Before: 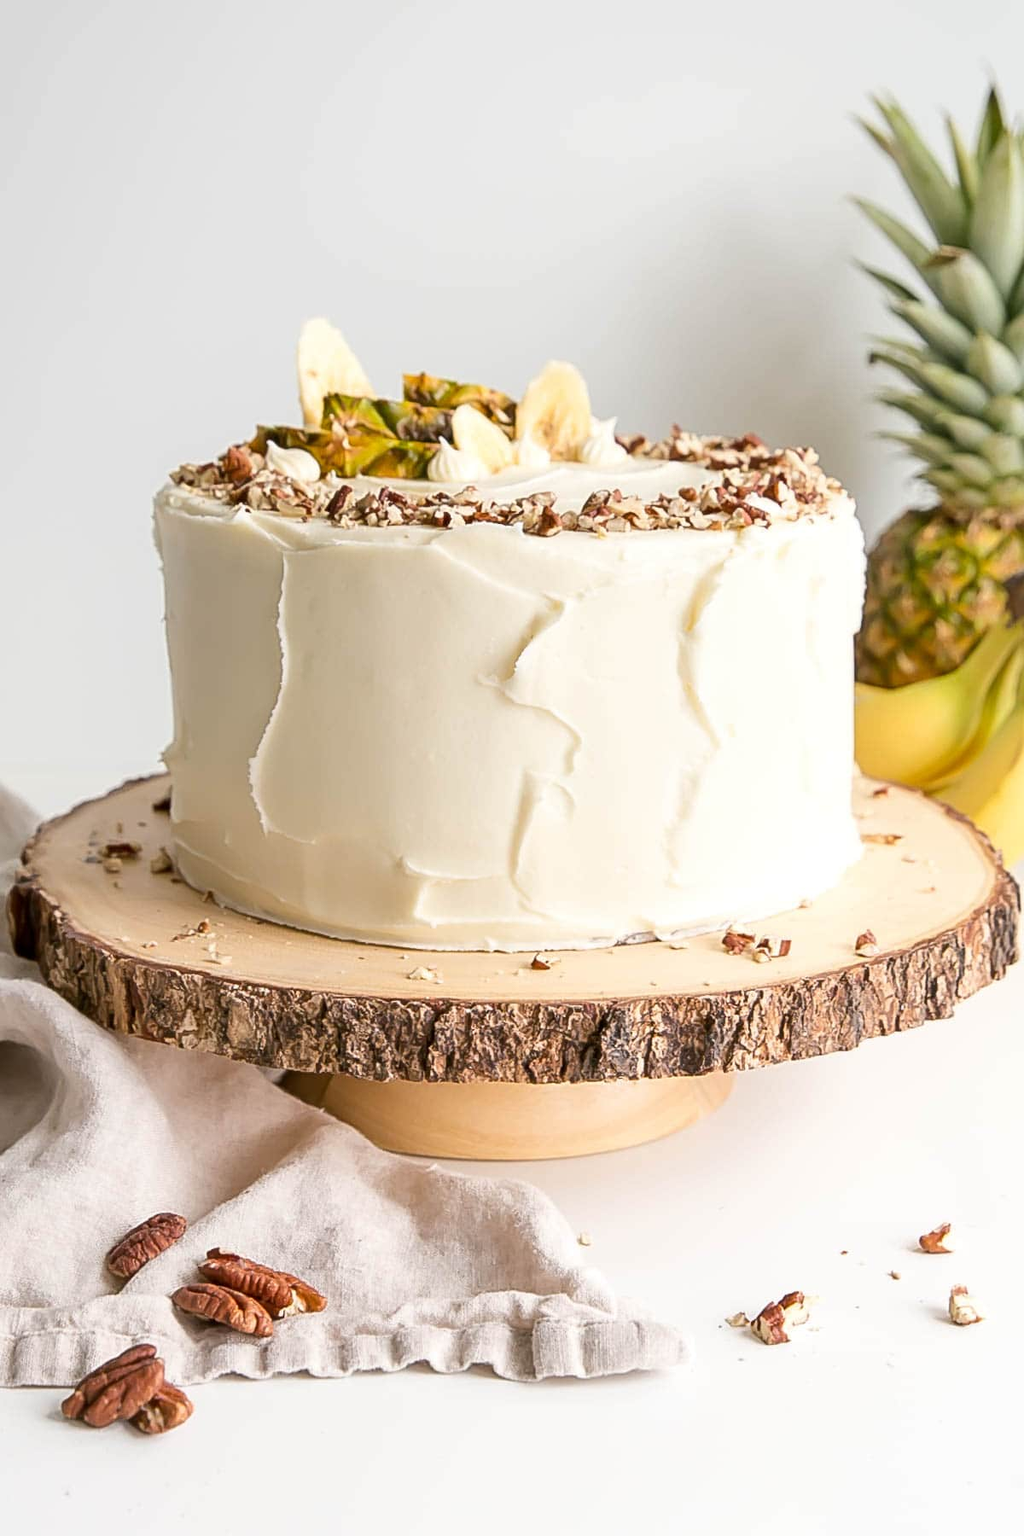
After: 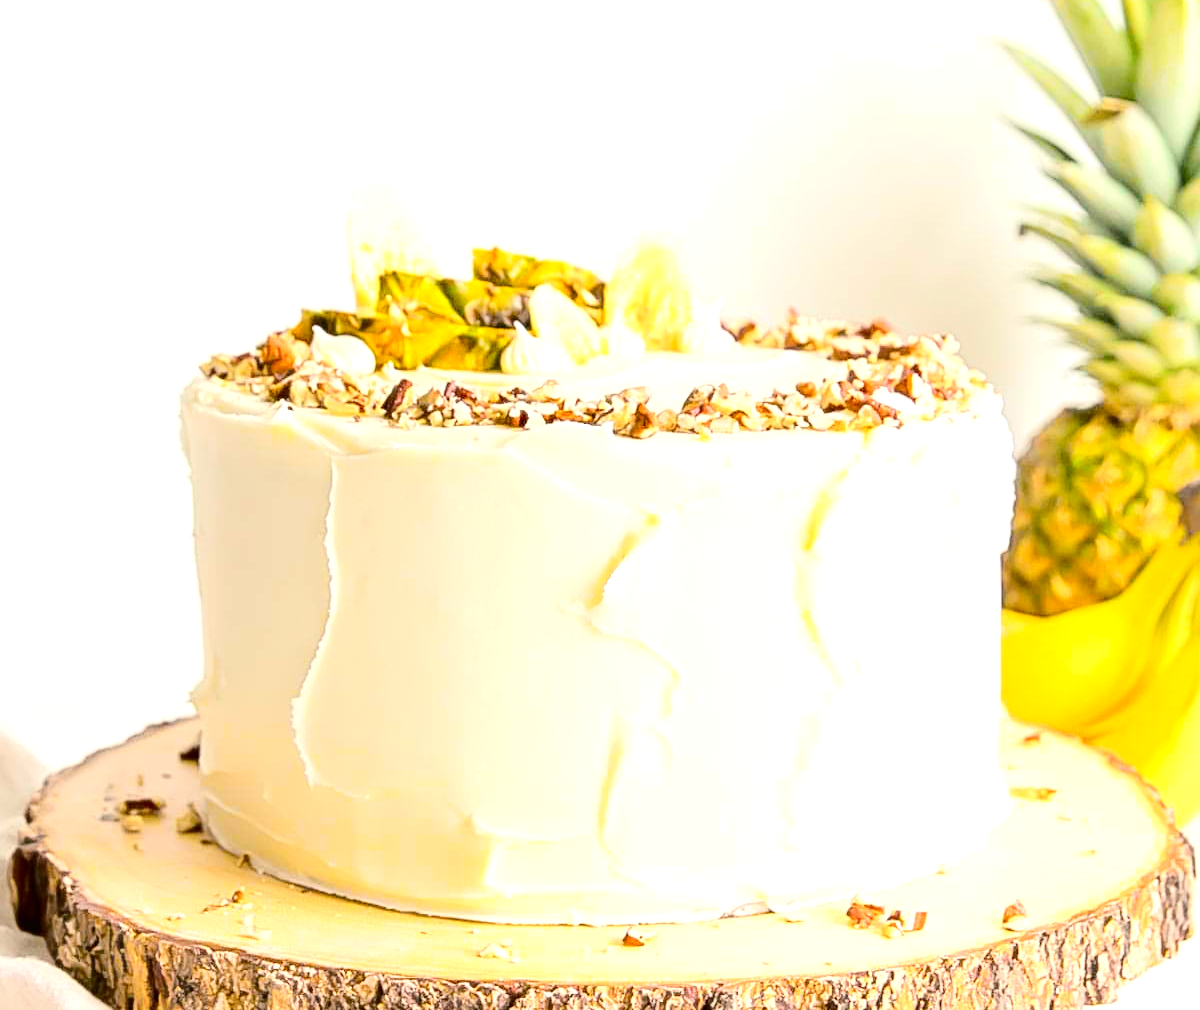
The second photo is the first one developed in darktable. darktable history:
tone curve: curves: ch0 [(0, 0.011) (0.104, 0.085) (0.236, 0.234) (0.398, 0.507) (0.498, 0.621) (0.65, 0.757) (0.835, 0.883) (1, 0.961)]; ch1 [(0, 0) (0.353, 0.344) (0.43, 0.401) (0.479, 0.476) (0.502, 0.502) (0.54, 0.542) (0.602, 0.613) (0.638, 0.668) (0.693, 0.727) (1, 1)]; ch2 [(0, 0) (0.34, 0.314) (0.434, 0.43) (0.5, 0.506) (0.521, 0.54) (0.54, 0.56) (0.595, 0.613) (0.644, 0.729) (1, 1)], color space Lab, independent channels, preserve colors none
exposure: black level correction 0.001, exposure 1.05 EV, compensate exposure bias true, compensate highlight preservation false
crop and rotate: top 10.605%, bottom 33.274%
